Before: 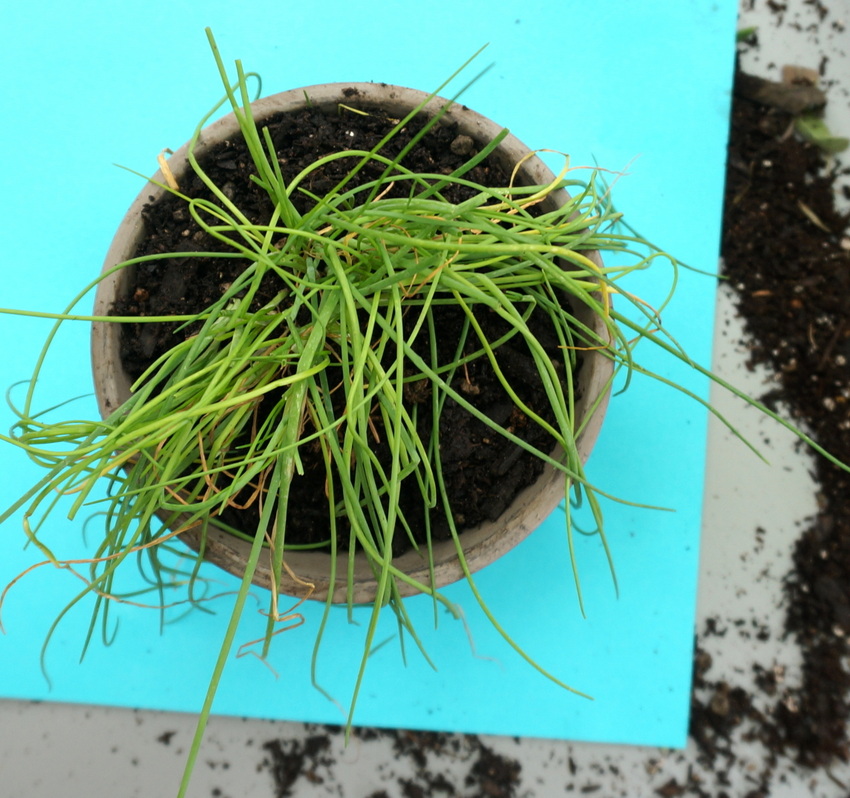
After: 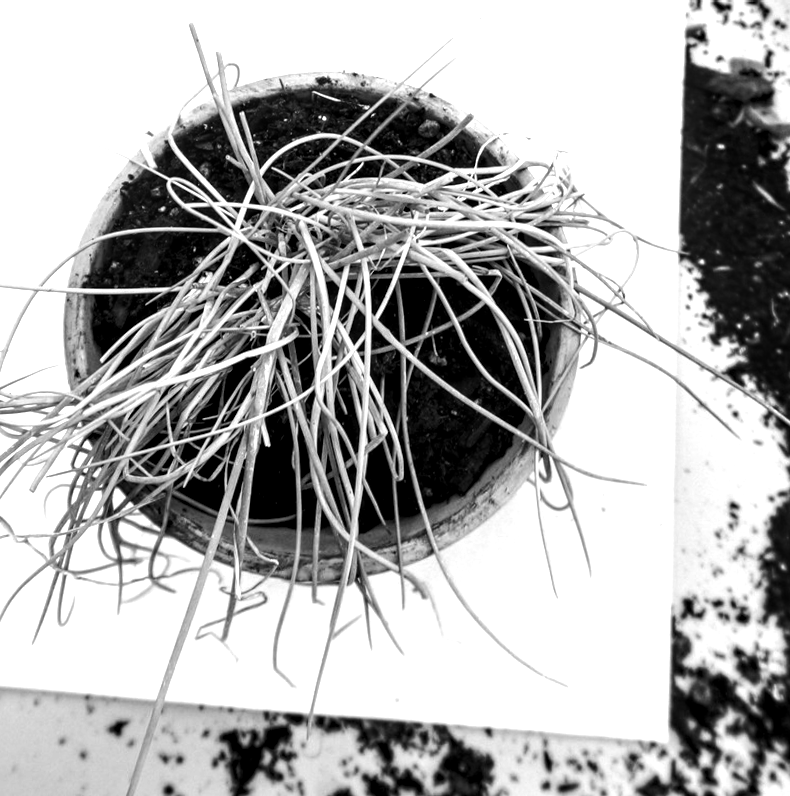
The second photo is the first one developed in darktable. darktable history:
rotate and perspective: rotation 0.215°, lens shift (vertical) -0.139, crop left 0.069, crop right 0.939, crop top 0.002, crop bottom 0.996
tone equalizer: -8 EV -1.08 EV, -7 EV -1.01 EV, -6 EV -0.867 EV, -5 EV -0.578 EV, -3 EV 0.578 EV, -2 EV 0.867 EV, -1 EV 1.01 EV, +0 EV 1.08 EV, edges refinement/feathering 500, mask exposure compensation -1.57 EV, preserve details no
local contrast: highlights 65%, shadows 54%, detail 169%, midtone range 0.514
monochrome: on, module defaults
